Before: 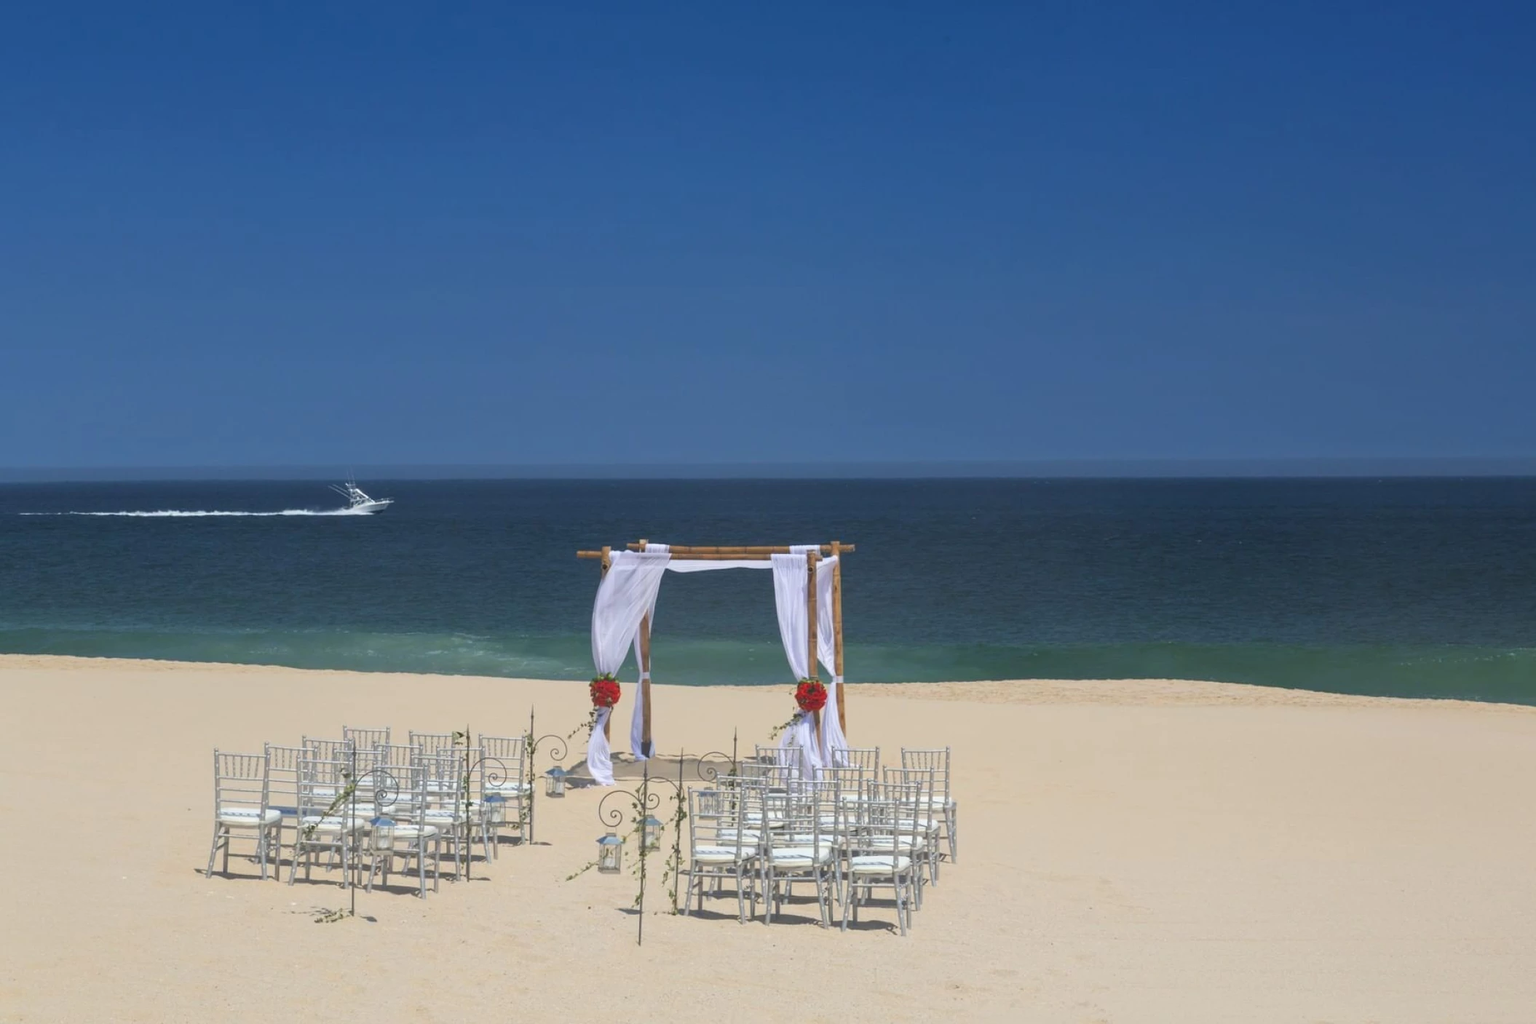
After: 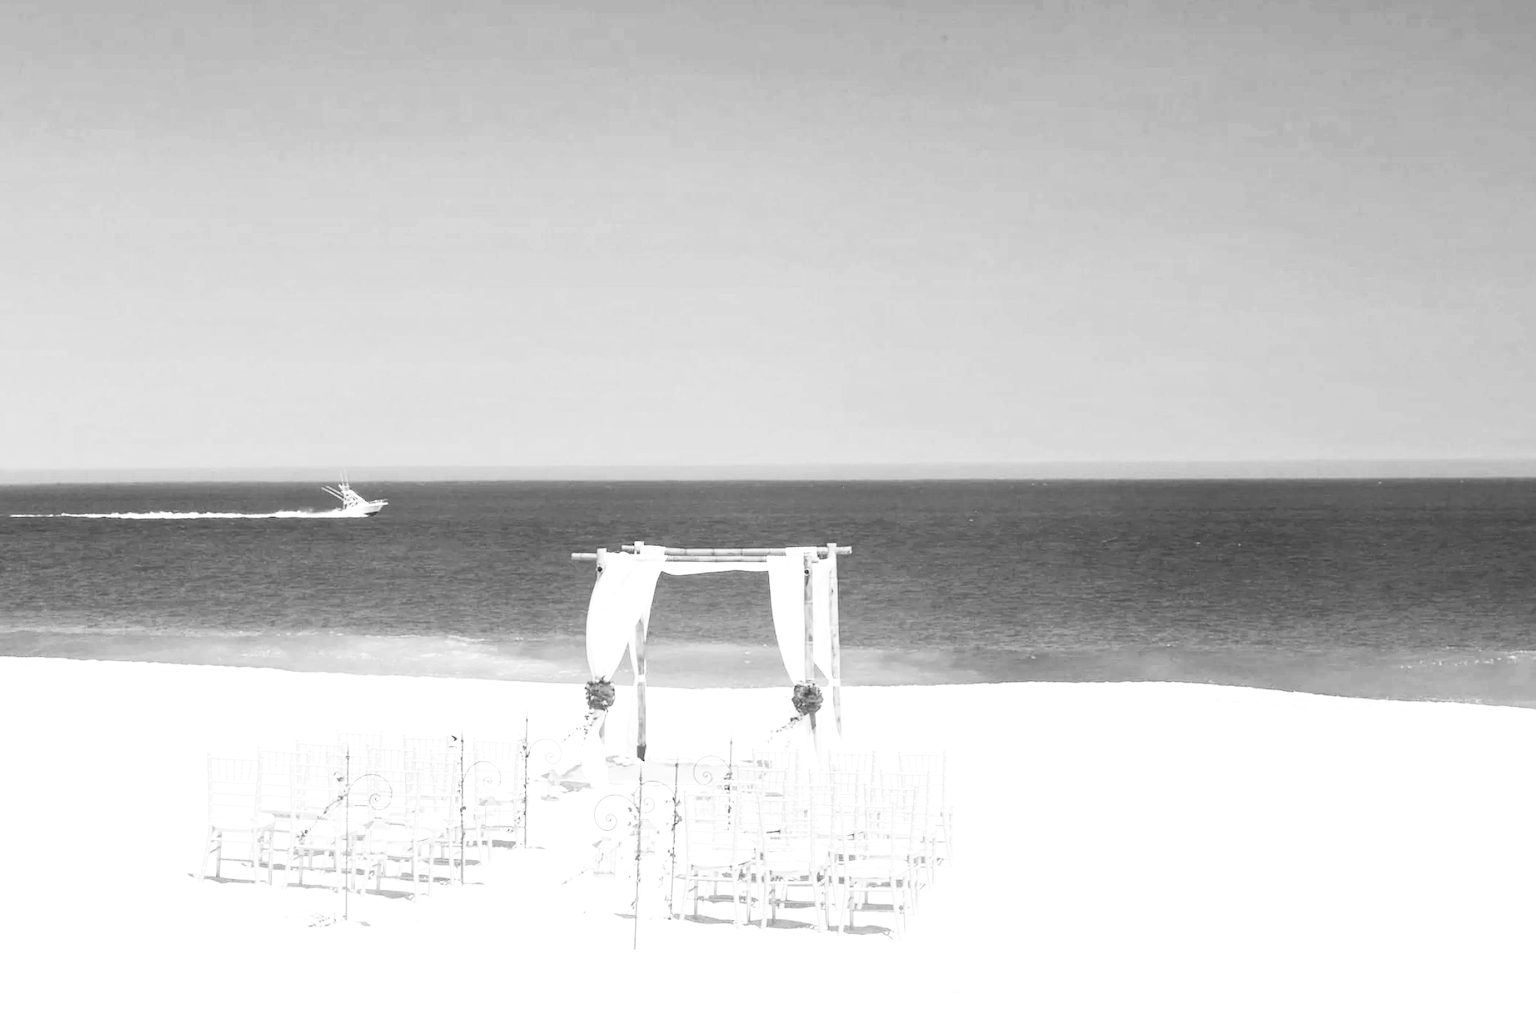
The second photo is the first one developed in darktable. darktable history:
contrast brightness saturation: contrast 0.53, brightness 0.47, saturation -1
exposure: black level correction 0.008, exposure 0.979 EV, compensate highlight preservation false
white balance: red 0.98, blue 1.61
crop and rotate: left 0.614%, top 0.179%, bottom 0.309%
